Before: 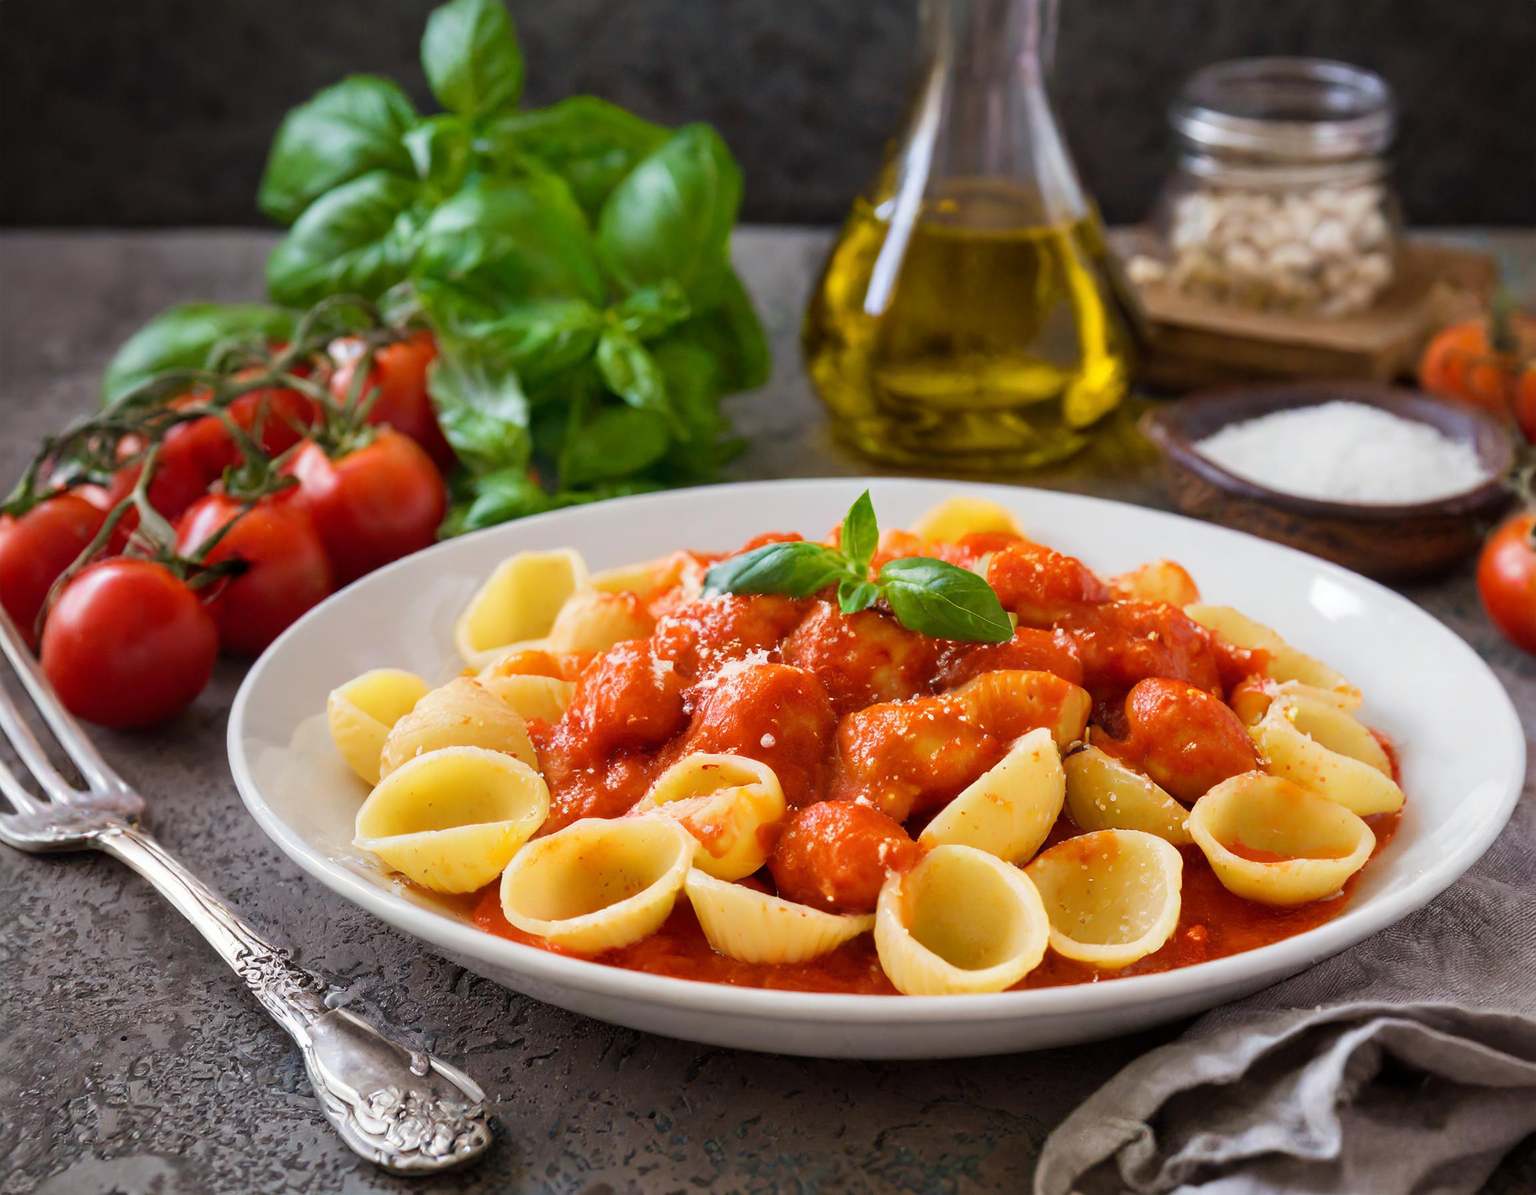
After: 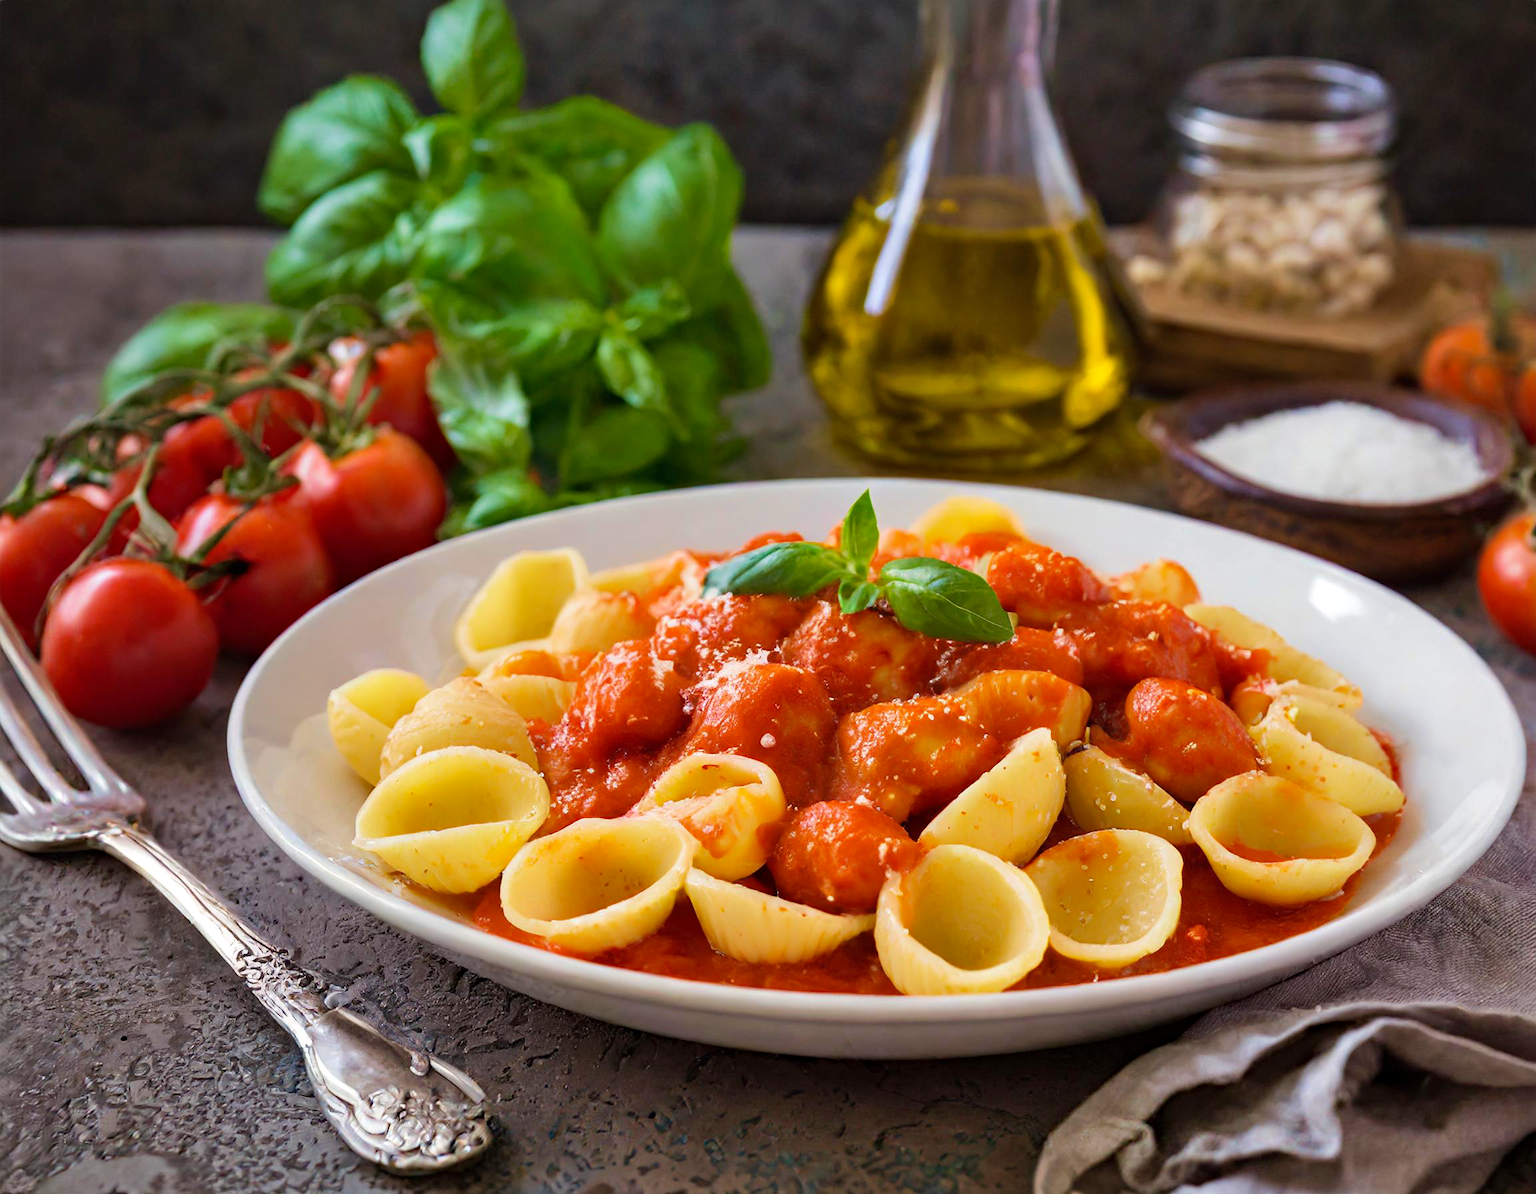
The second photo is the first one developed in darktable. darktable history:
white balance: emerald 1
velvia: on, module defaults
shadows and highlights: shadows 37.27, highlights -28.18, soften with gaussian
haze removal: compatibility mode true, adaptive false
